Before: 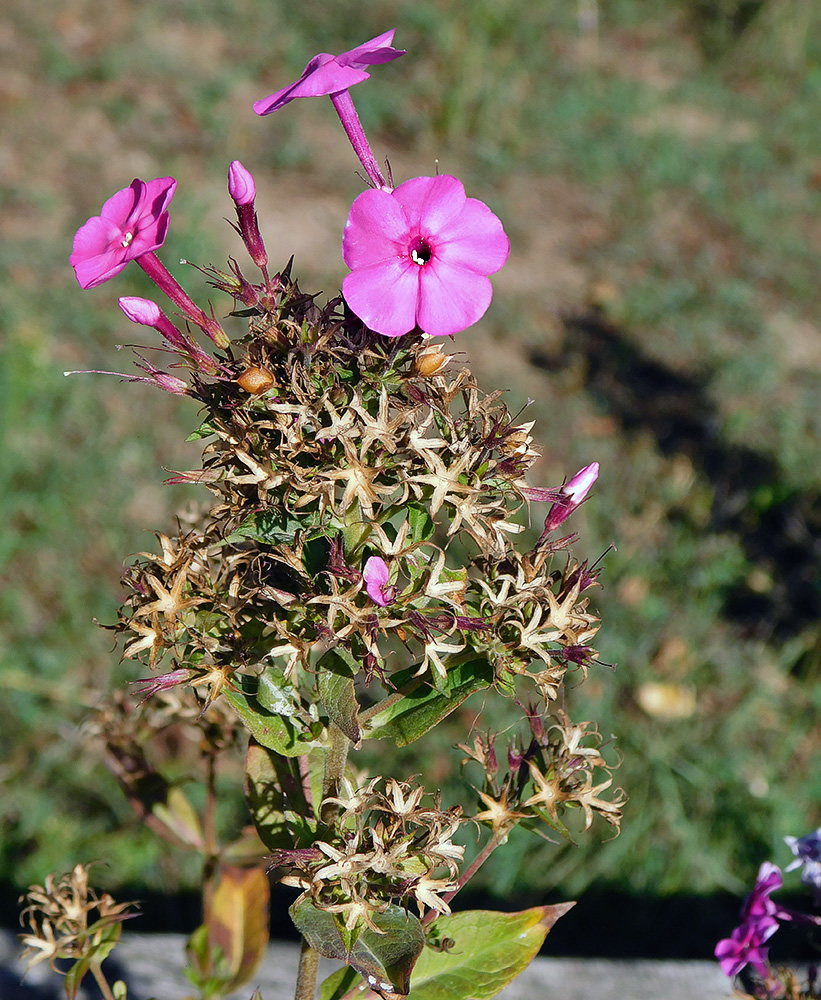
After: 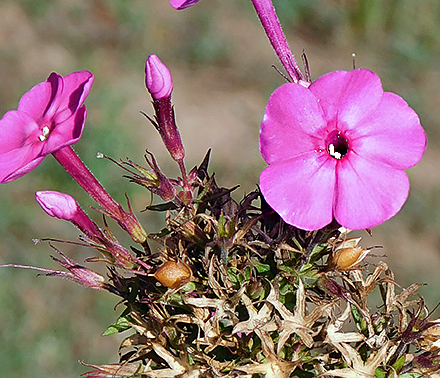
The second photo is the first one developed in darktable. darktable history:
sharpen: amount 0.2
crop: left 10.121%, top 10.631%, right 36.218%, bottom 51.526%
